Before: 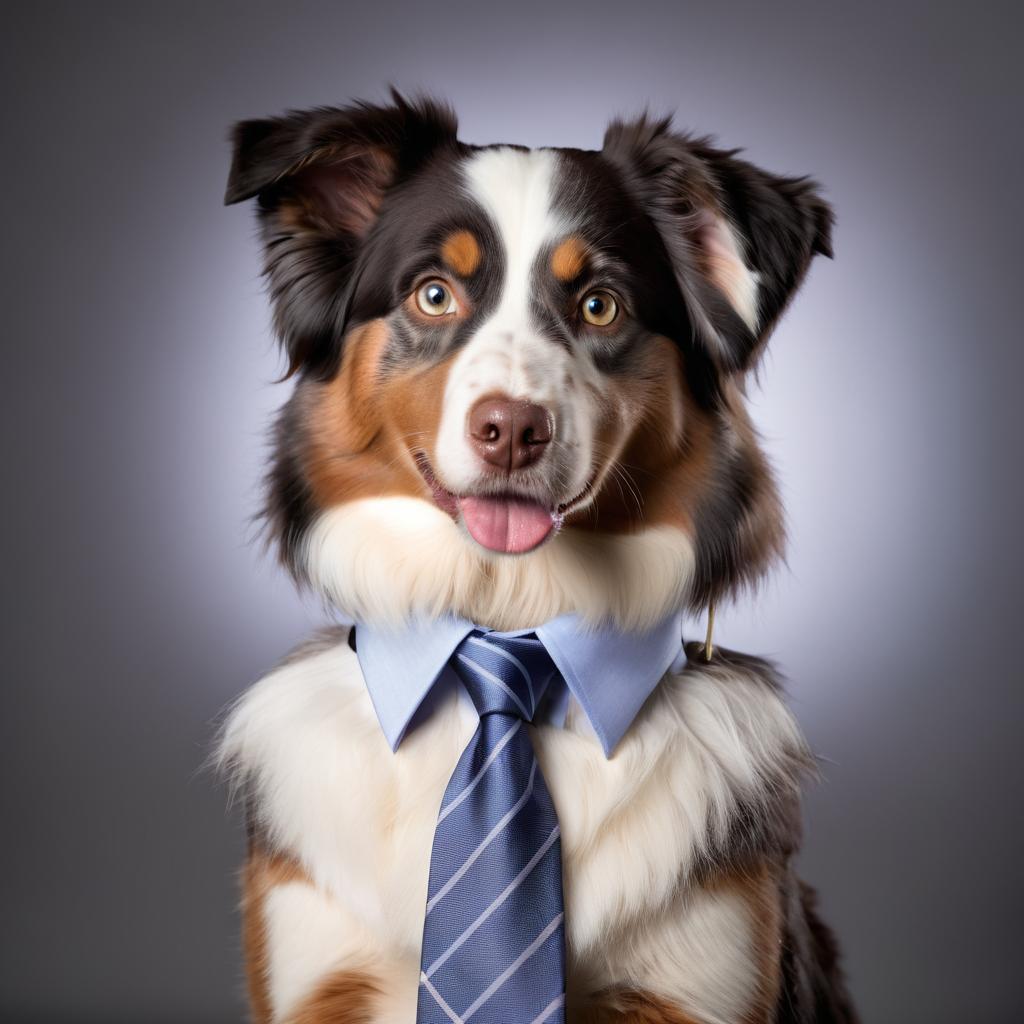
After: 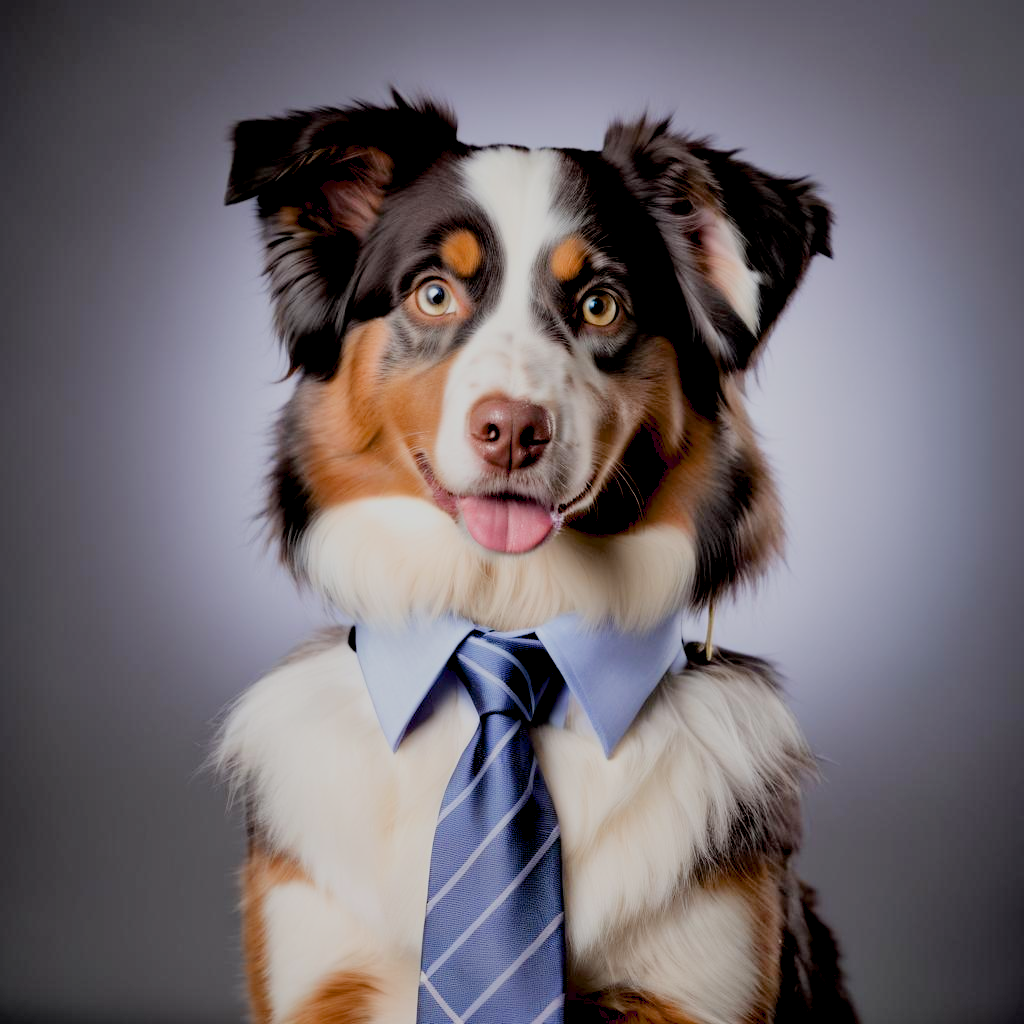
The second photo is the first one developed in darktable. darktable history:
filmic rgb: black relative exposure -7.65 EV, white relative exposure 4.56 EV, hardness 3.61, contrast 1.053
color balance rgb: shadows lift › hue 87.67°, global offset › luminance -1.418%, perceptual saturation grading › global saturation 0.839%, perceptual brilliance grading › global brilliance 9.686%, perceptual brilliance grading › shadows 14.448%, global vibrance -8.281%, contrast -13.146%, saturation formula JzAzBz (2021)
